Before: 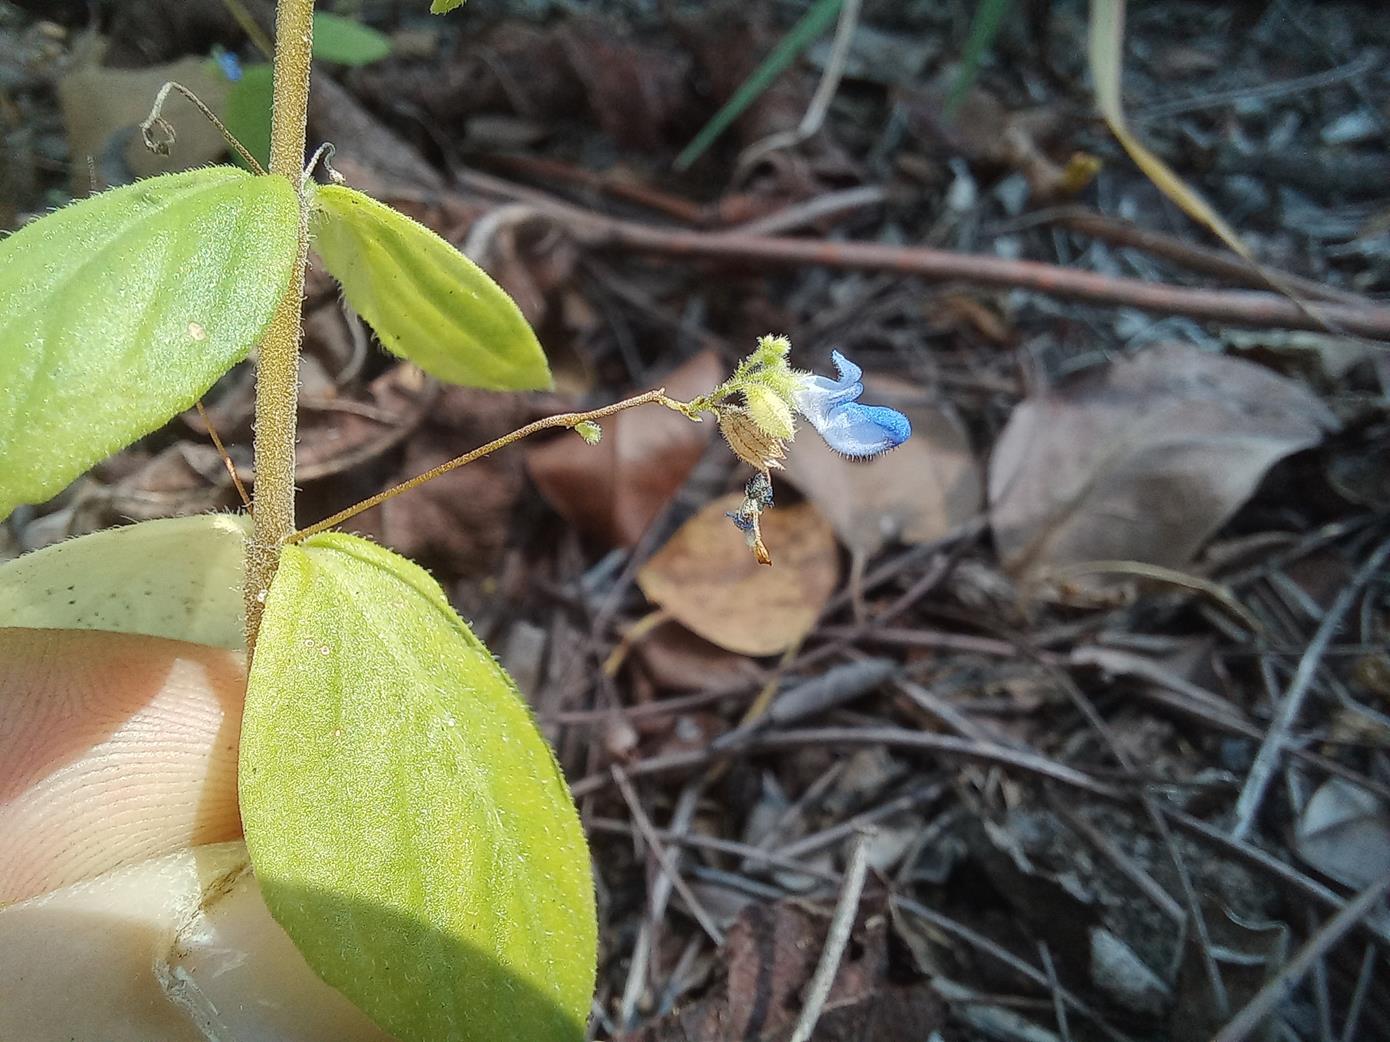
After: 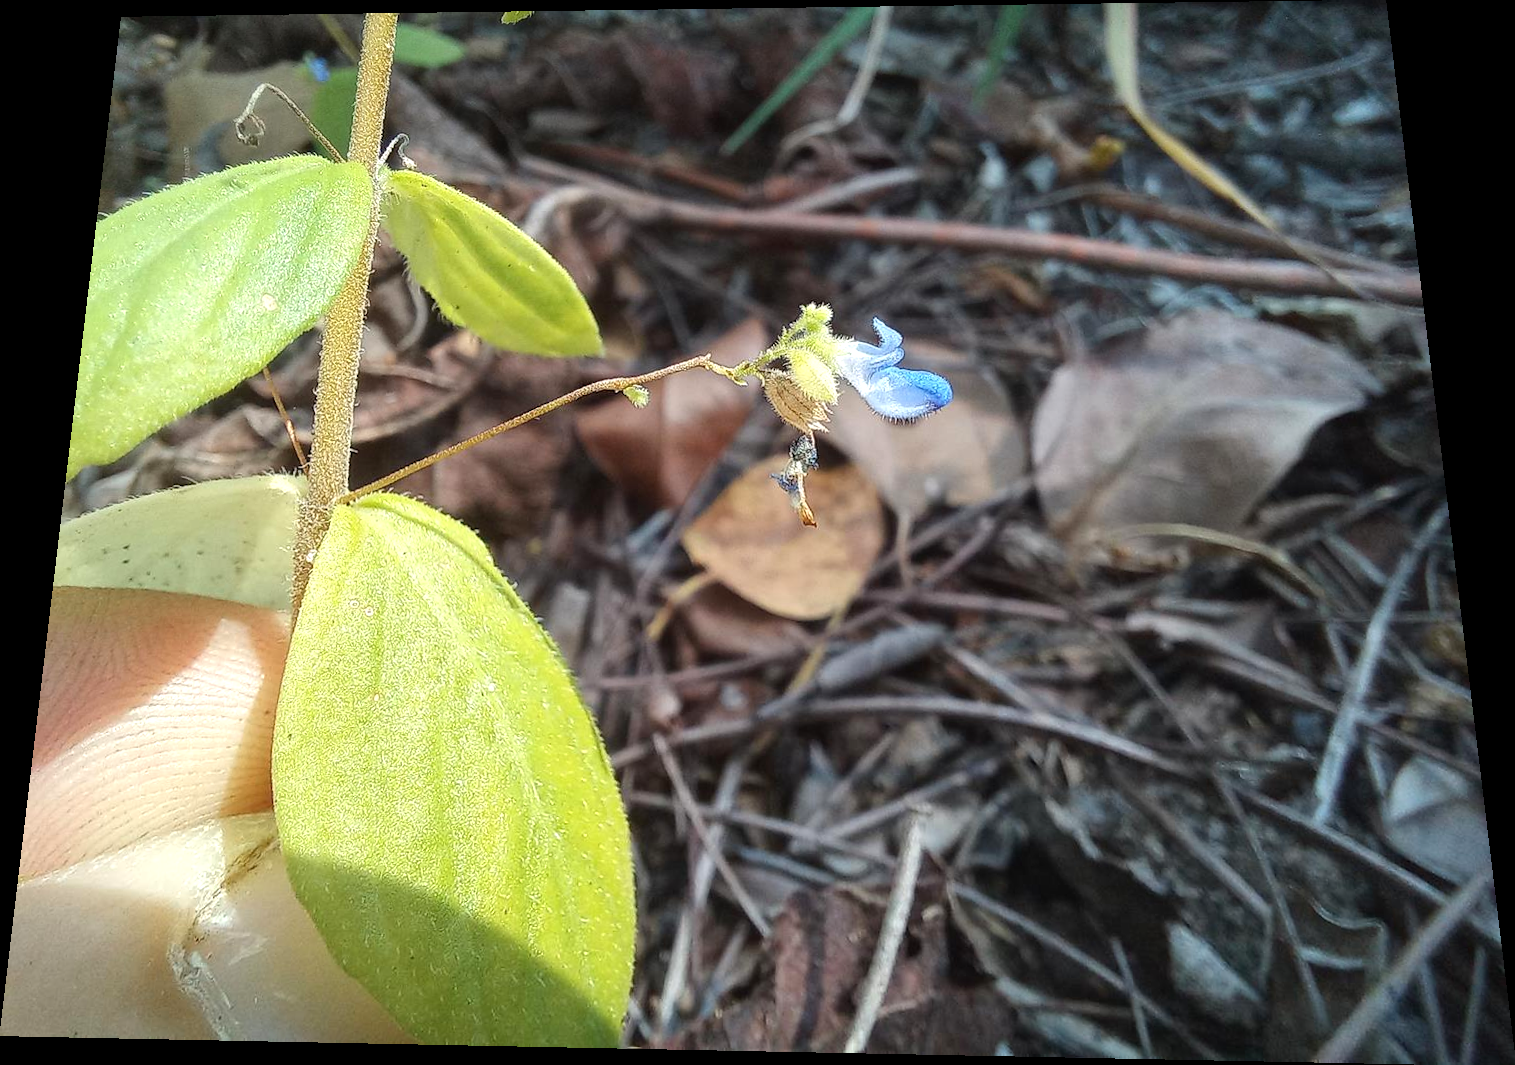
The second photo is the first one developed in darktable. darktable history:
exposure: exposure 0.426 EV, compensate highlight preservation false
rotate and perspective: rotation 0.128°, lens shift (vertical) -0.181, lens shift (horizontal) -0.044, shear 0.001, automatic cropping off
